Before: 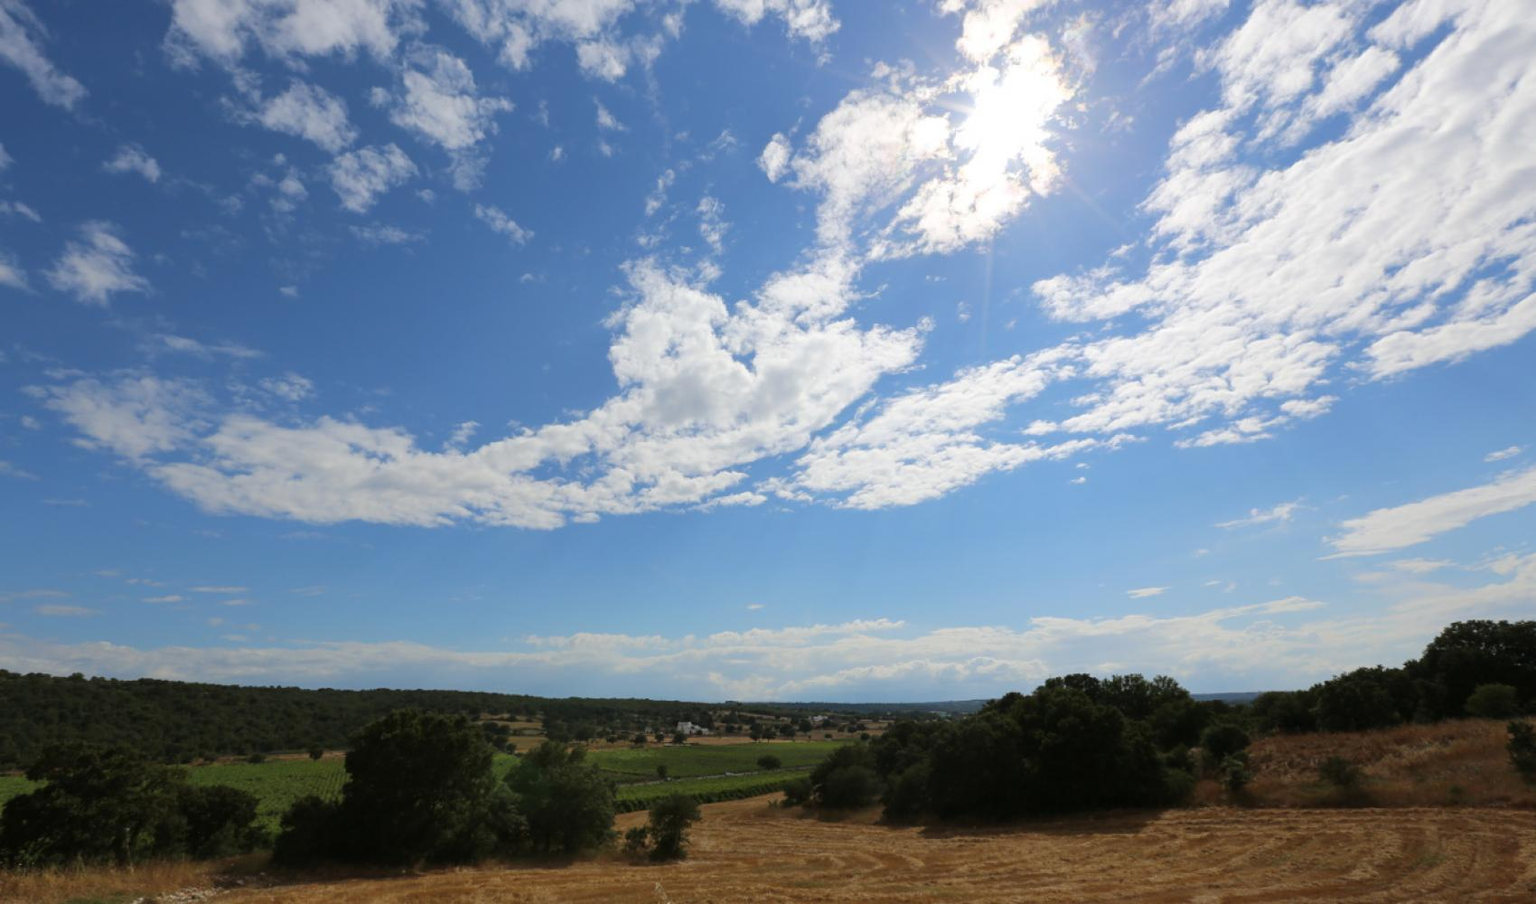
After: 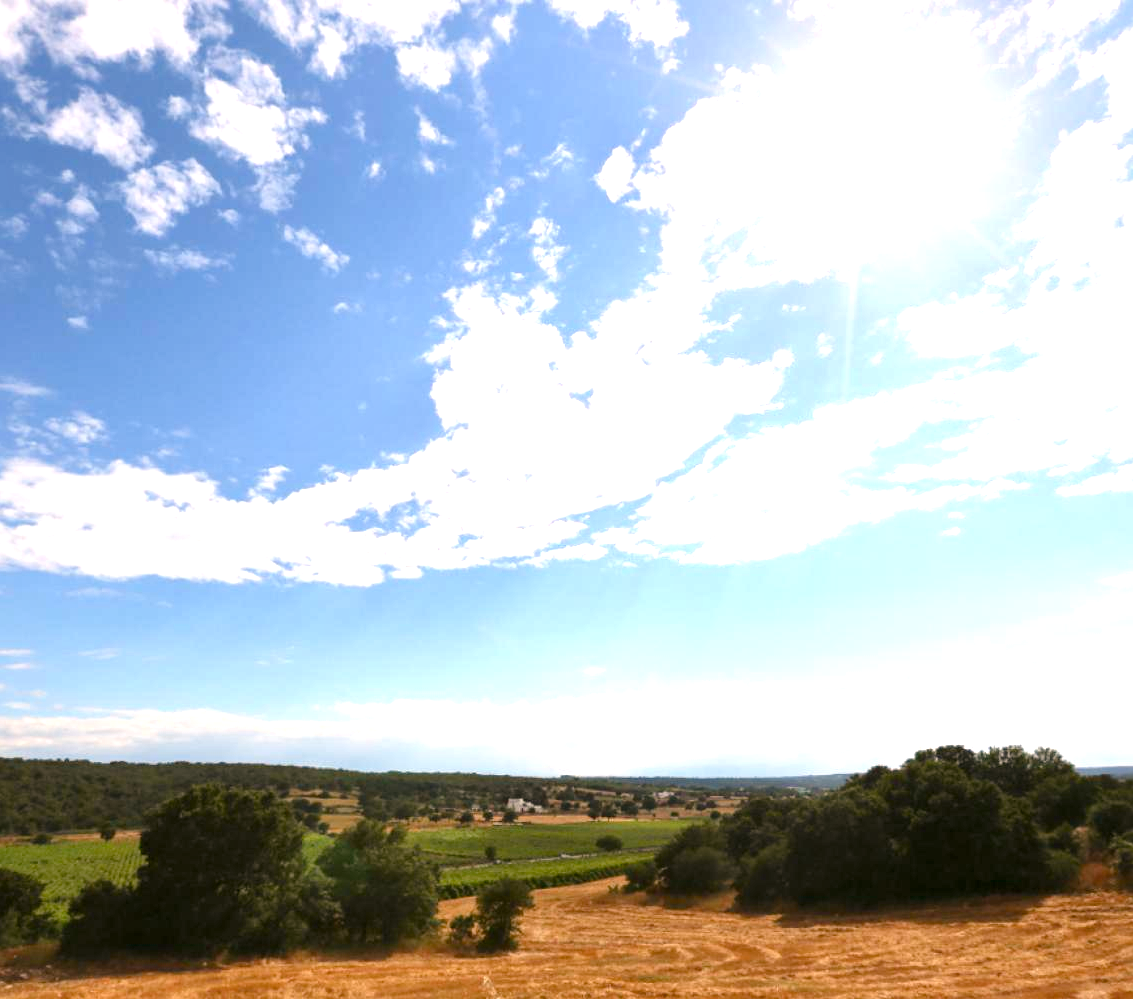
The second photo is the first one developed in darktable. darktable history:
exposure: black level correction 0, exposure 1.388 EV, compensate exposure bias true, compensate highlight preservation false
local contrast: mode bilateral grid, contrast 20, coarseness 50, detail 132%, midtone range 0.2
color balance rgb: perceptual saturation grading › global saturation 20%, perceptual saturation grading › highlights -25%, perceptual saturation grading › shadows 25%
crop and rotate: left 14.292%, right 19.041%
white balance: red 1.127, blue 0.943
